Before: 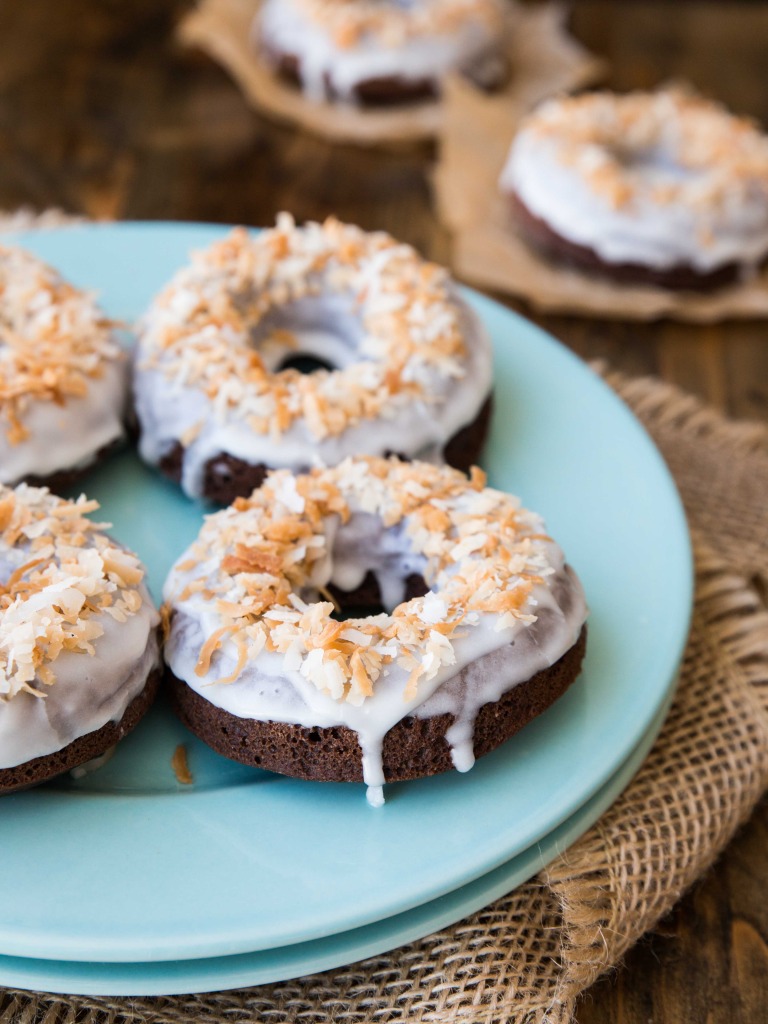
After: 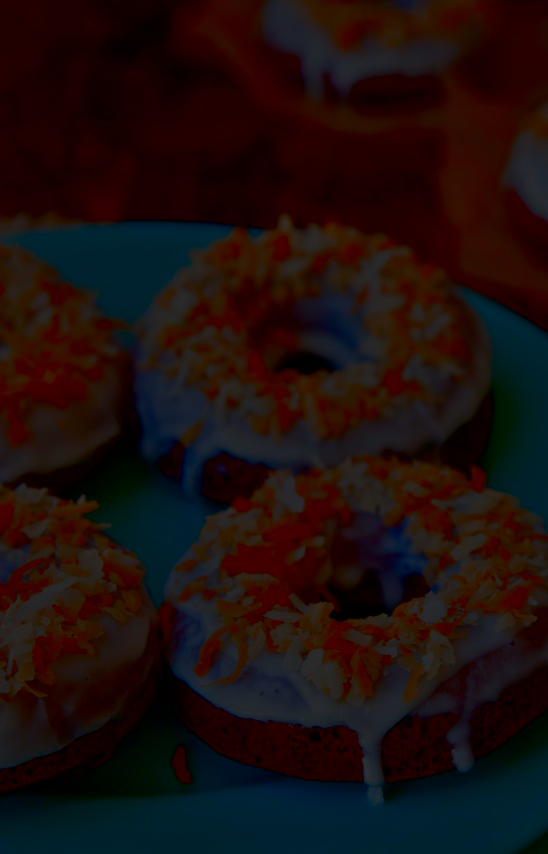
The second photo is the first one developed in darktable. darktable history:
tone equalizer: -8 EV -1.99 EV, -7 EV -1.99 EV, -6 EV -1.97 EV, -5 EV -1.97 EV, -4 EV -1.96 EV, -3 EV -1.97 EV, -2 EV -1.99 EV, -1 EV -1.61 EV, +0 EV -1.98 EV
crop: right 28.626%, bottom 16.592%
contrast brightness saturation: brightness -1, saturation 0.99
